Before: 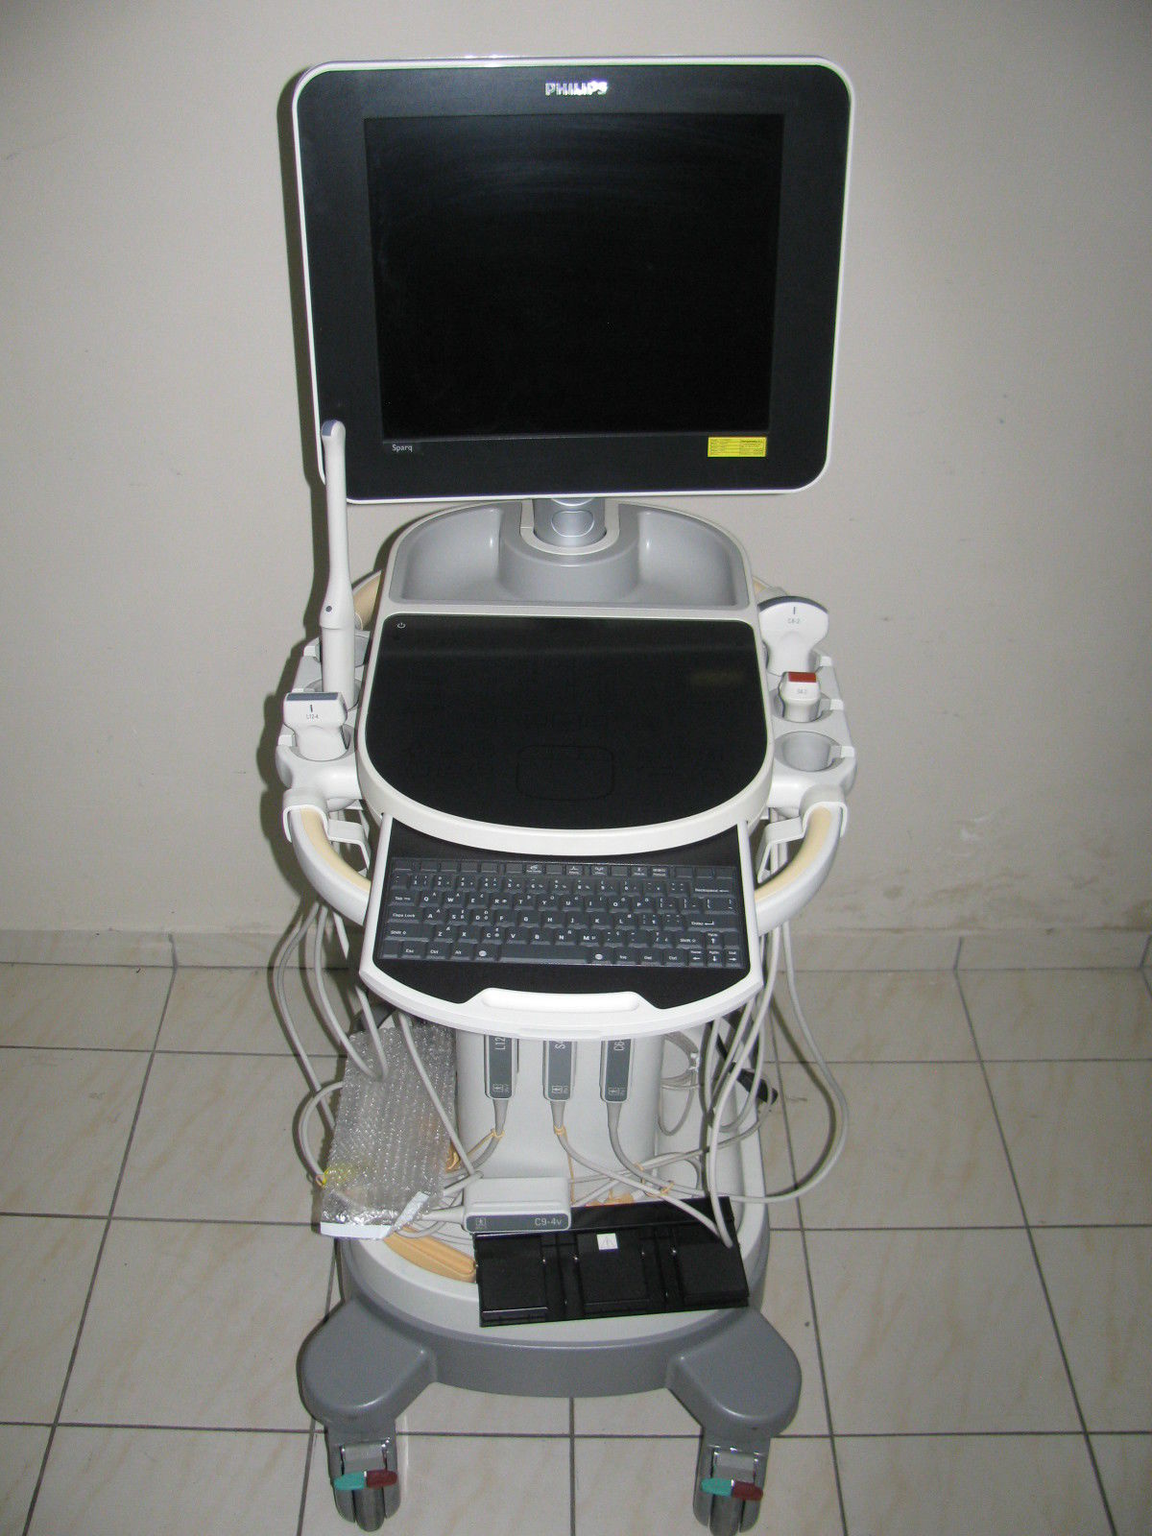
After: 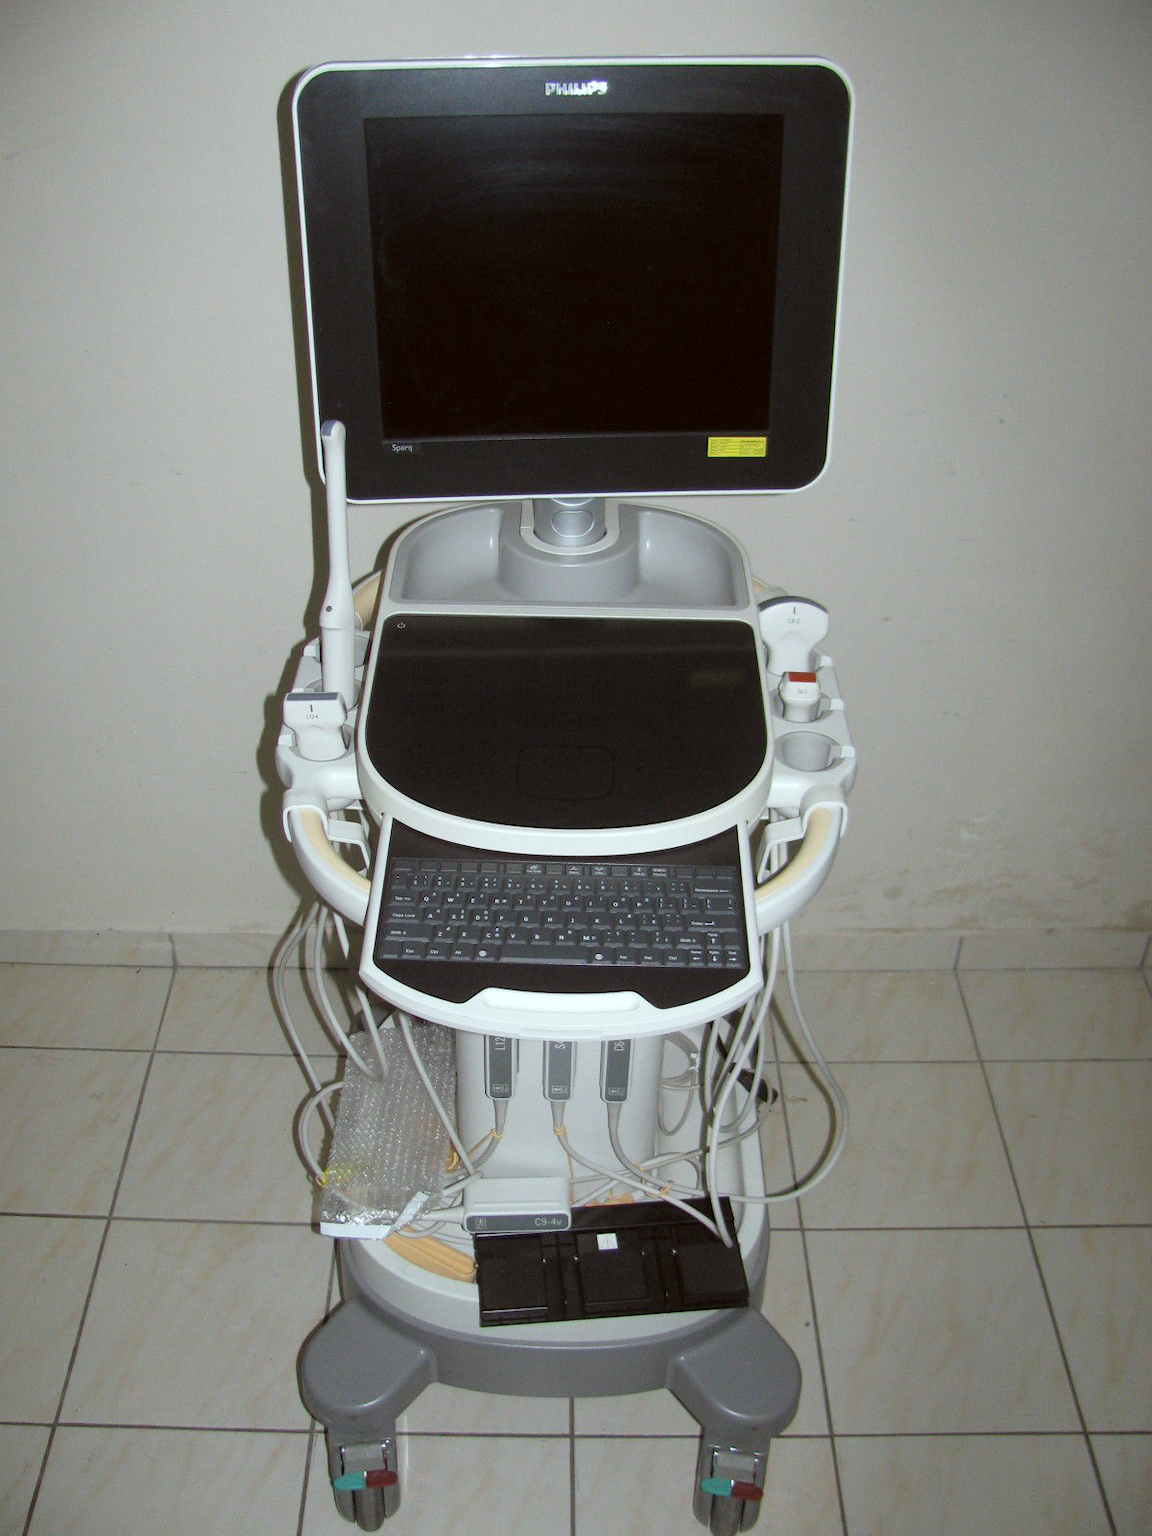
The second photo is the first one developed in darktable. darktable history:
color correction: highlights a* -4.9, highlights b* -3.22, shadows a* 4.05, shadows b* 4.2
